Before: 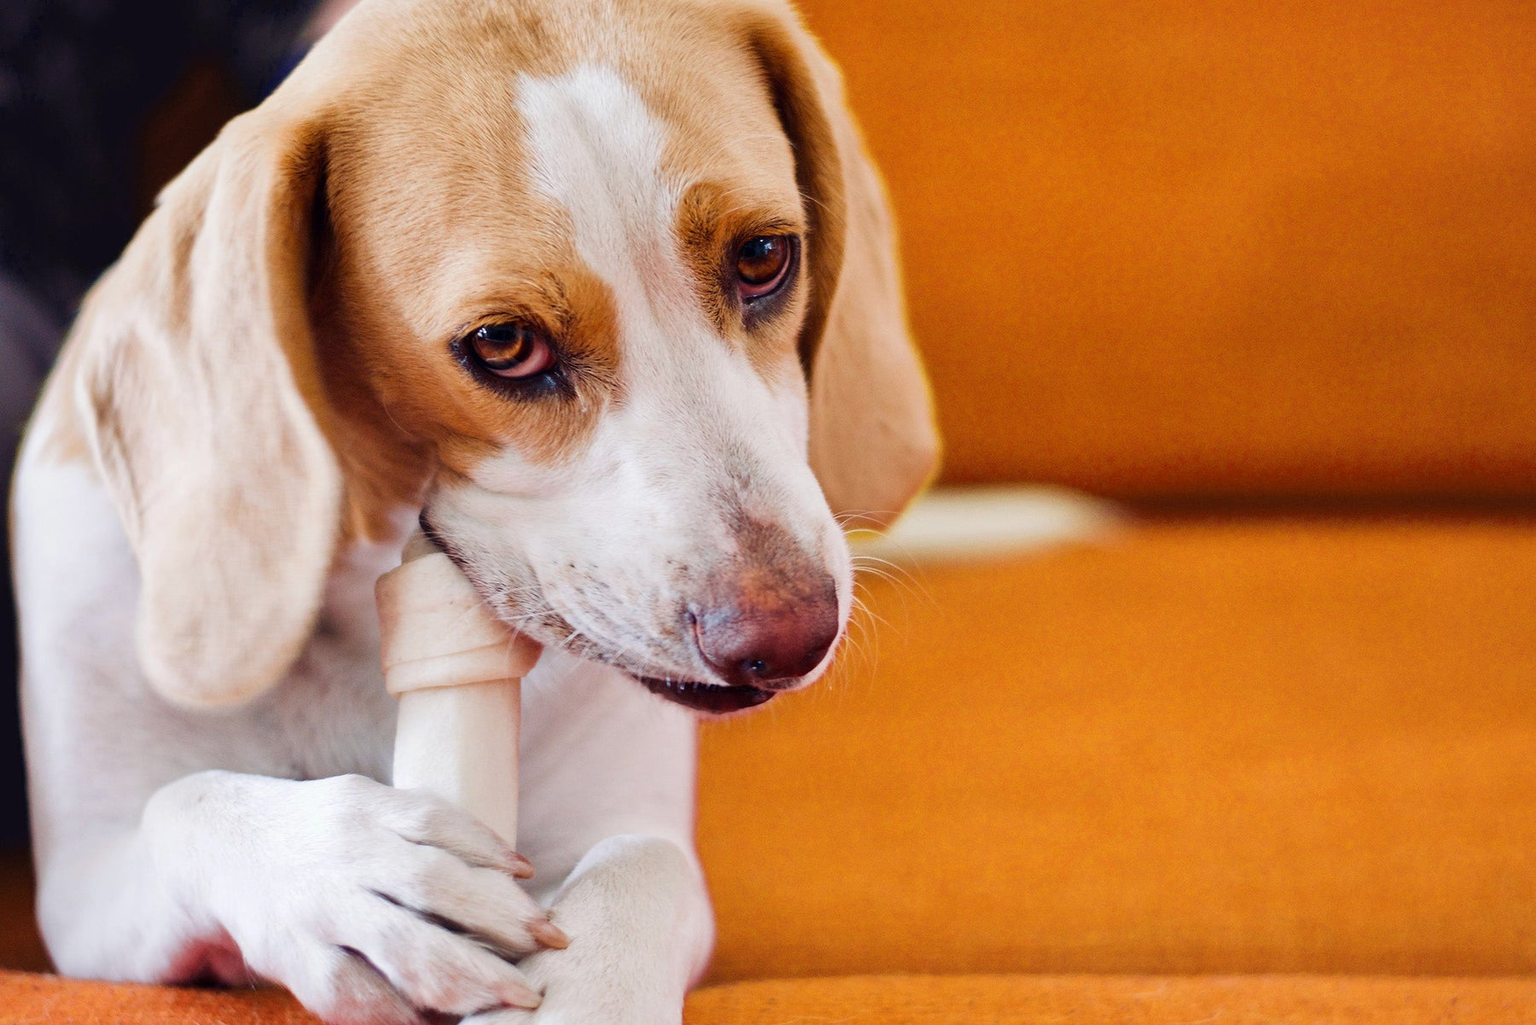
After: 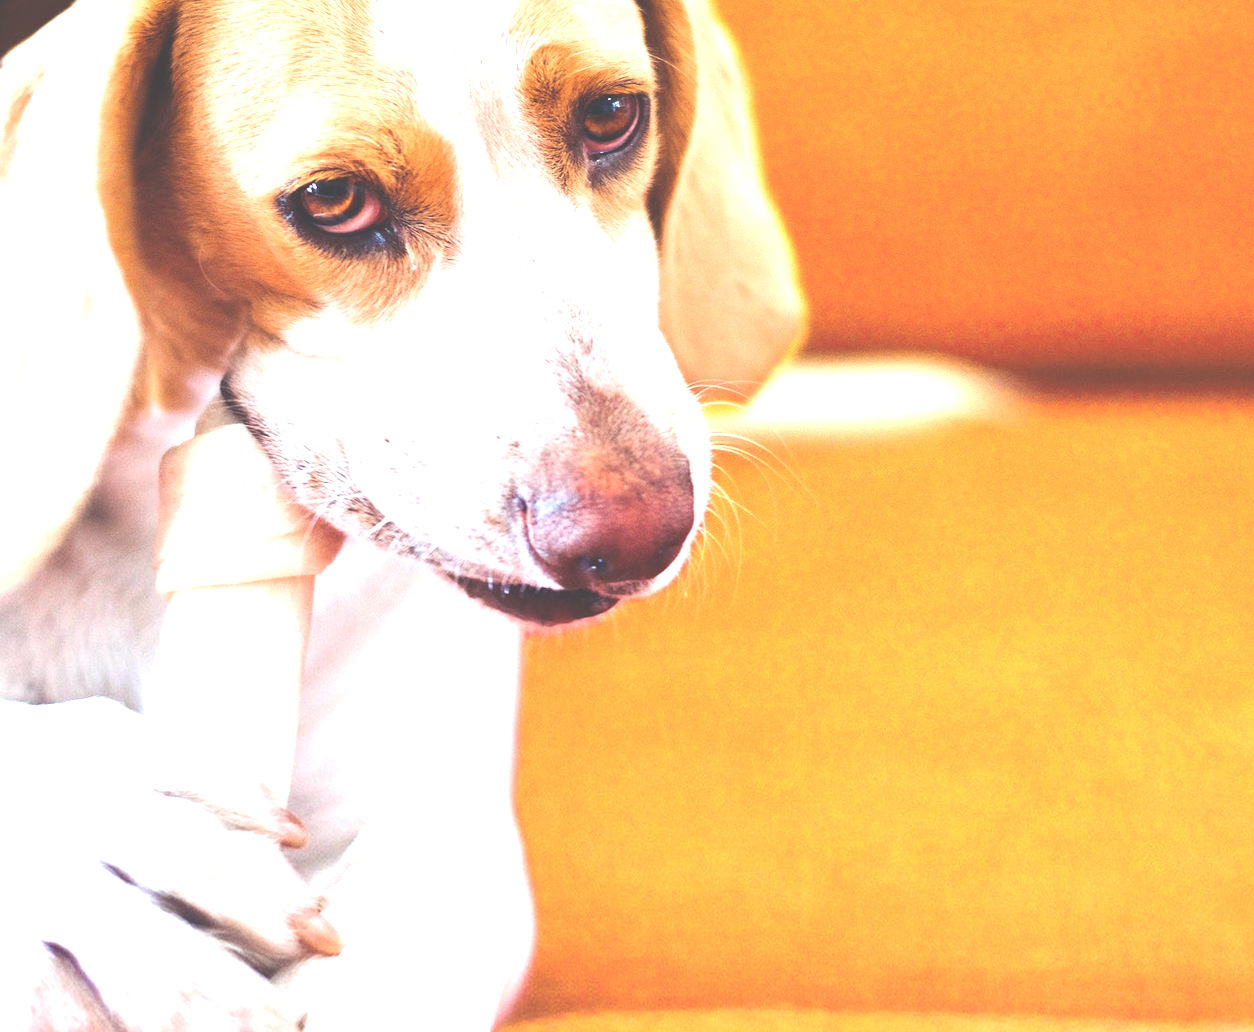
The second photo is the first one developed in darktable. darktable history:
crop: left 6.446%, top 8.188%, right 9.538%, bottom 3.548%
white balance: red 0.982, blue 1.018
exposure: black level correction -0.023, exposure 1.397 EV, compensate highlight preservation false
rotate and perspective: rotation 0.72°, lens shift (vertical) -0.352, lens shift (horizontal) -0.051, crop left 0.152, crop right 0.859, crop top 0.019, crop bottom 0.964
